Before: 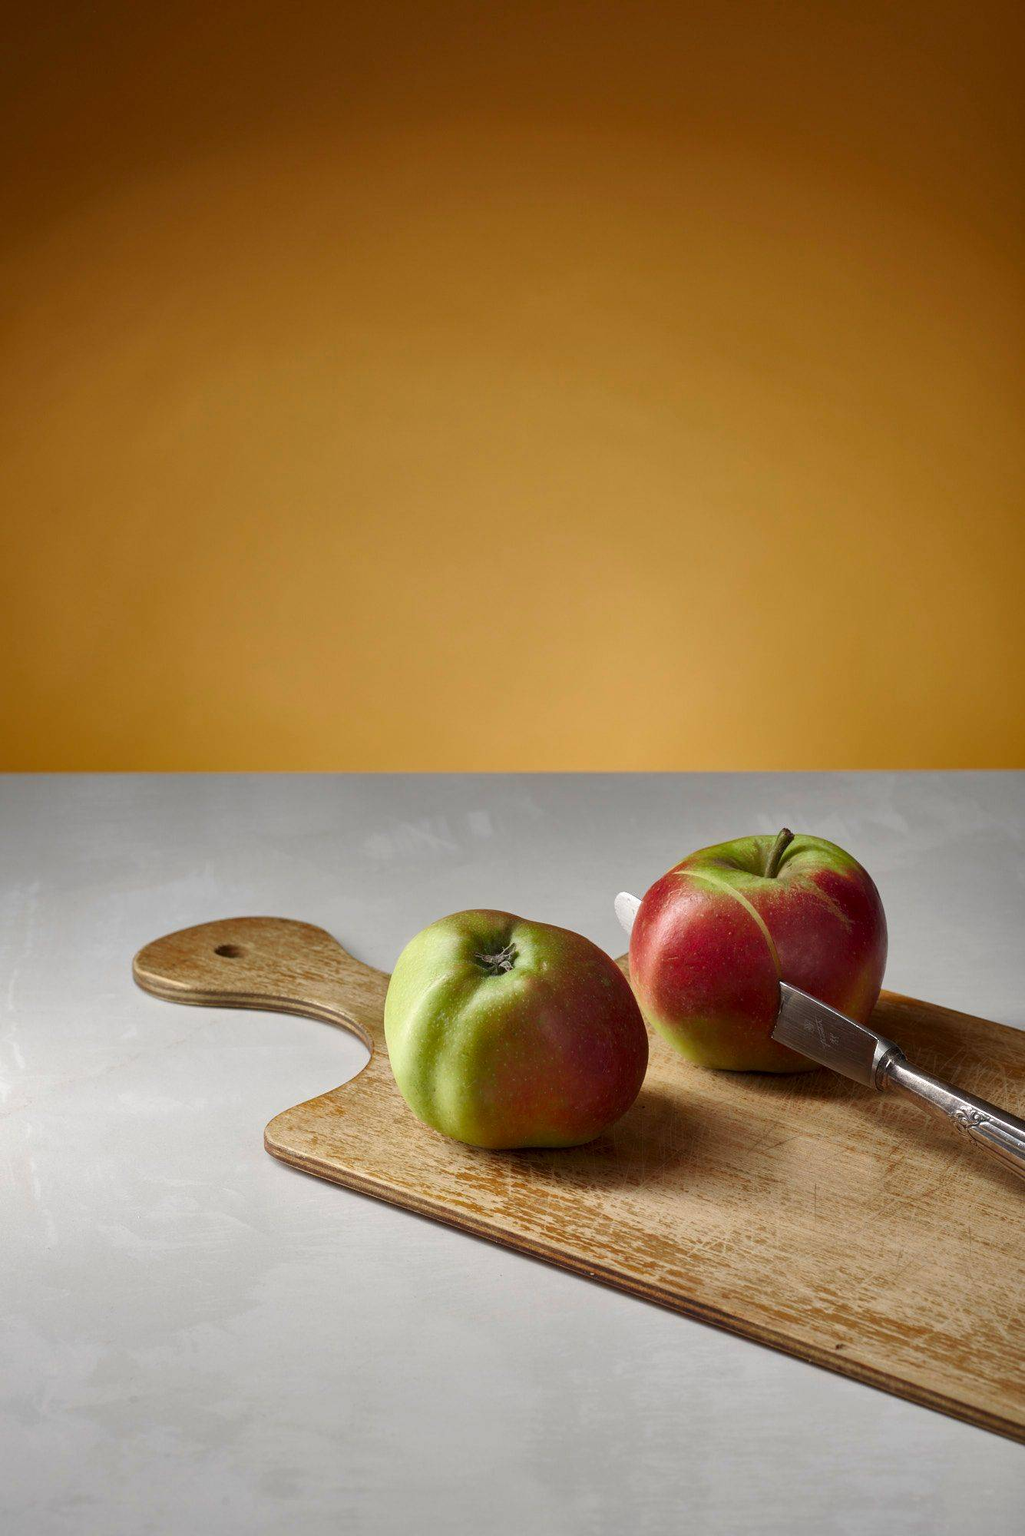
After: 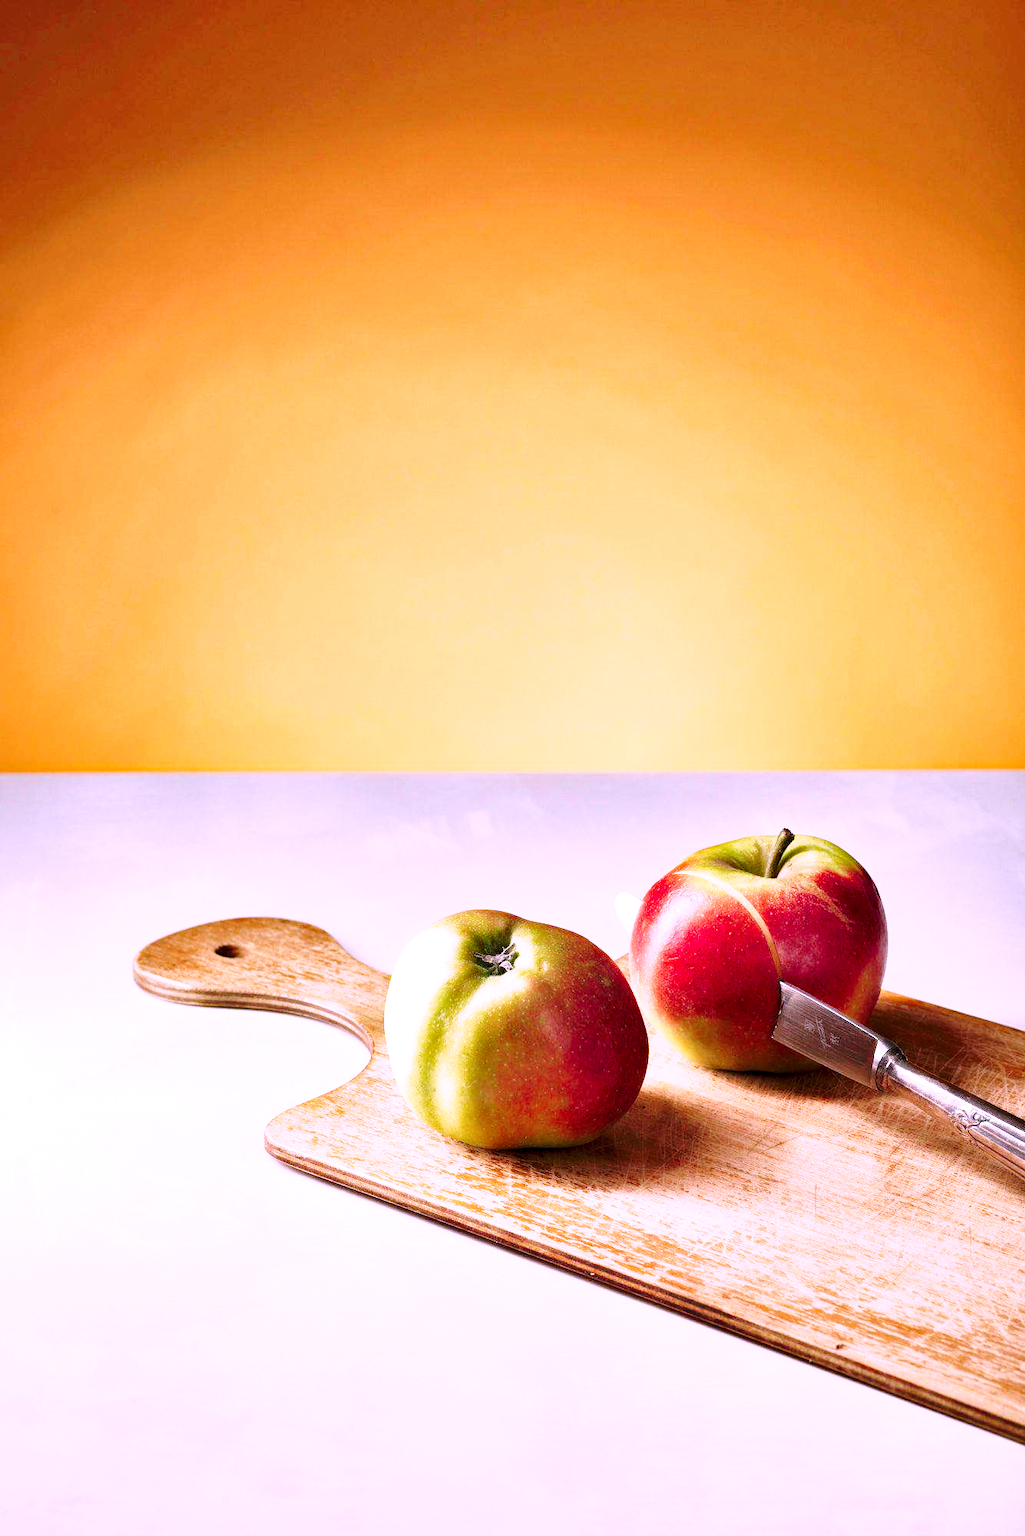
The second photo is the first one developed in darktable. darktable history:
haze removal: compatibility mode true, adaptive false
exposure: exposure 0.921 EV, compensate highlight preservation false
base curve: curves: ch0 [(0, 0) (0.028, 0.03) (0.121, 0.232) (0.46, 0.748) (0.859, 0.968) (1, 1)], preserve colors none
contrast equalizer: y [[0.514, 0.573, 0.581, 0.508, 0.5, 0.5], [0.5 ×6], [0.5 ×6], [0 ×6], [0 ×6]], mix 0.79
color correction: highlights a* 15.46, highlights b* -20.56
